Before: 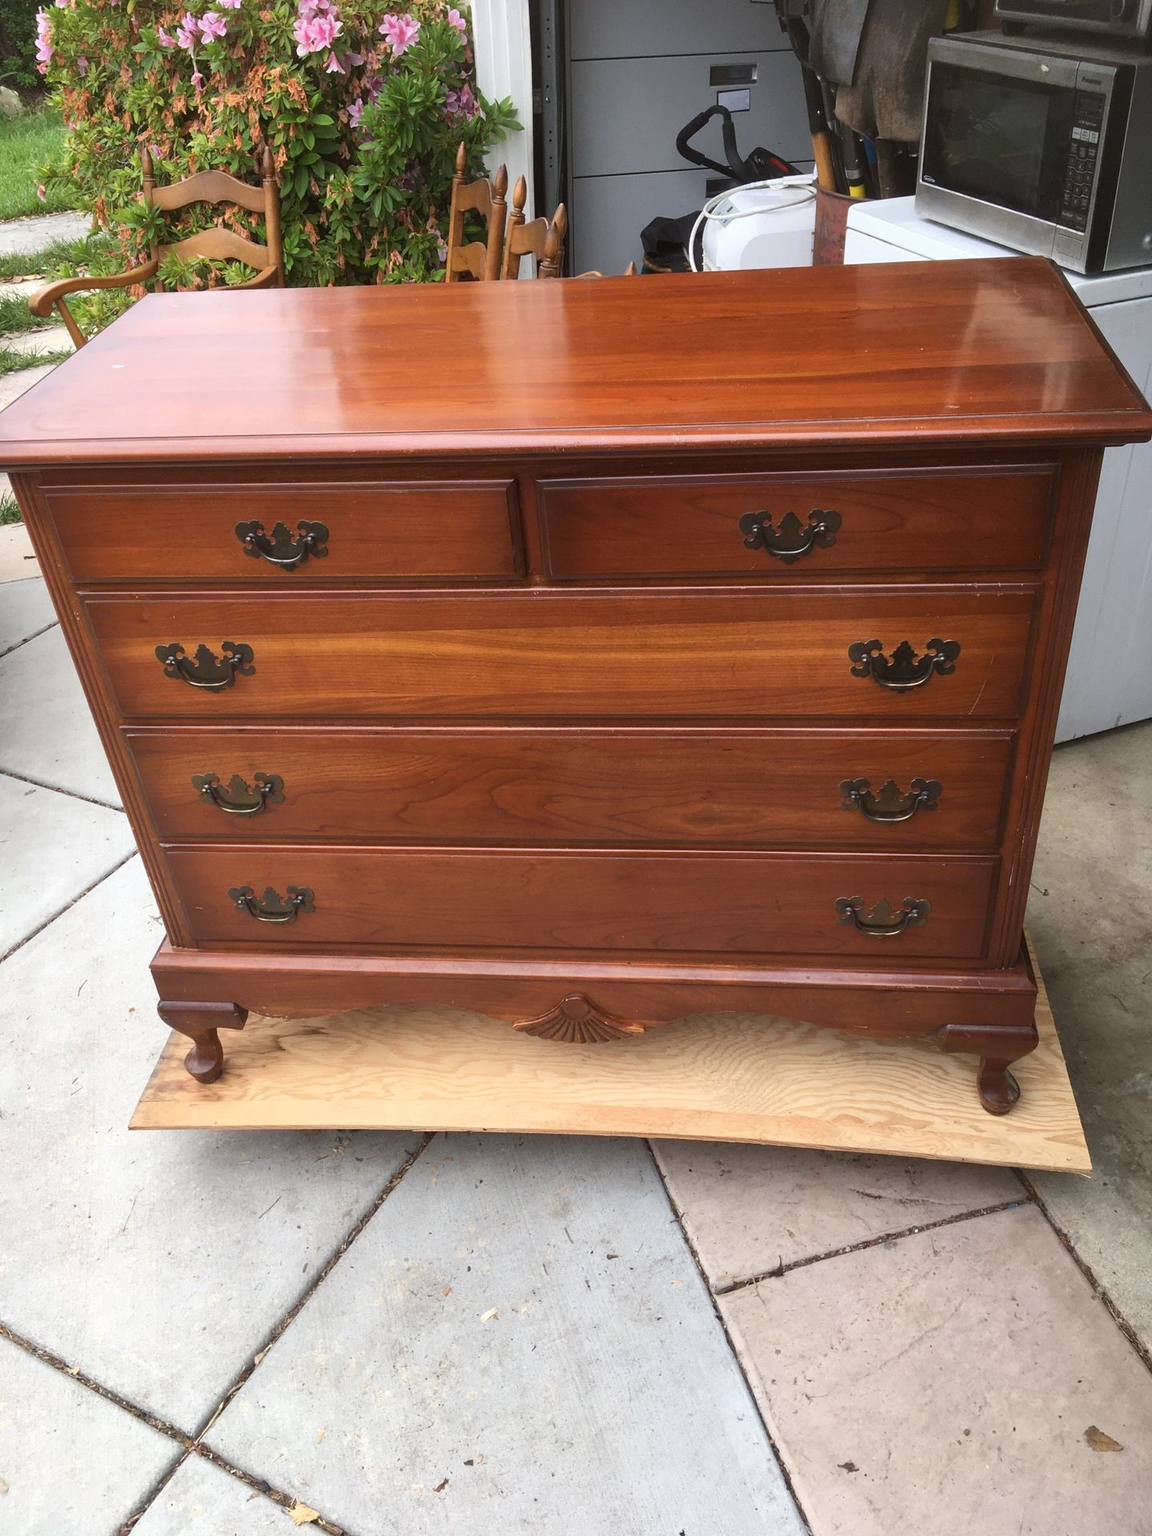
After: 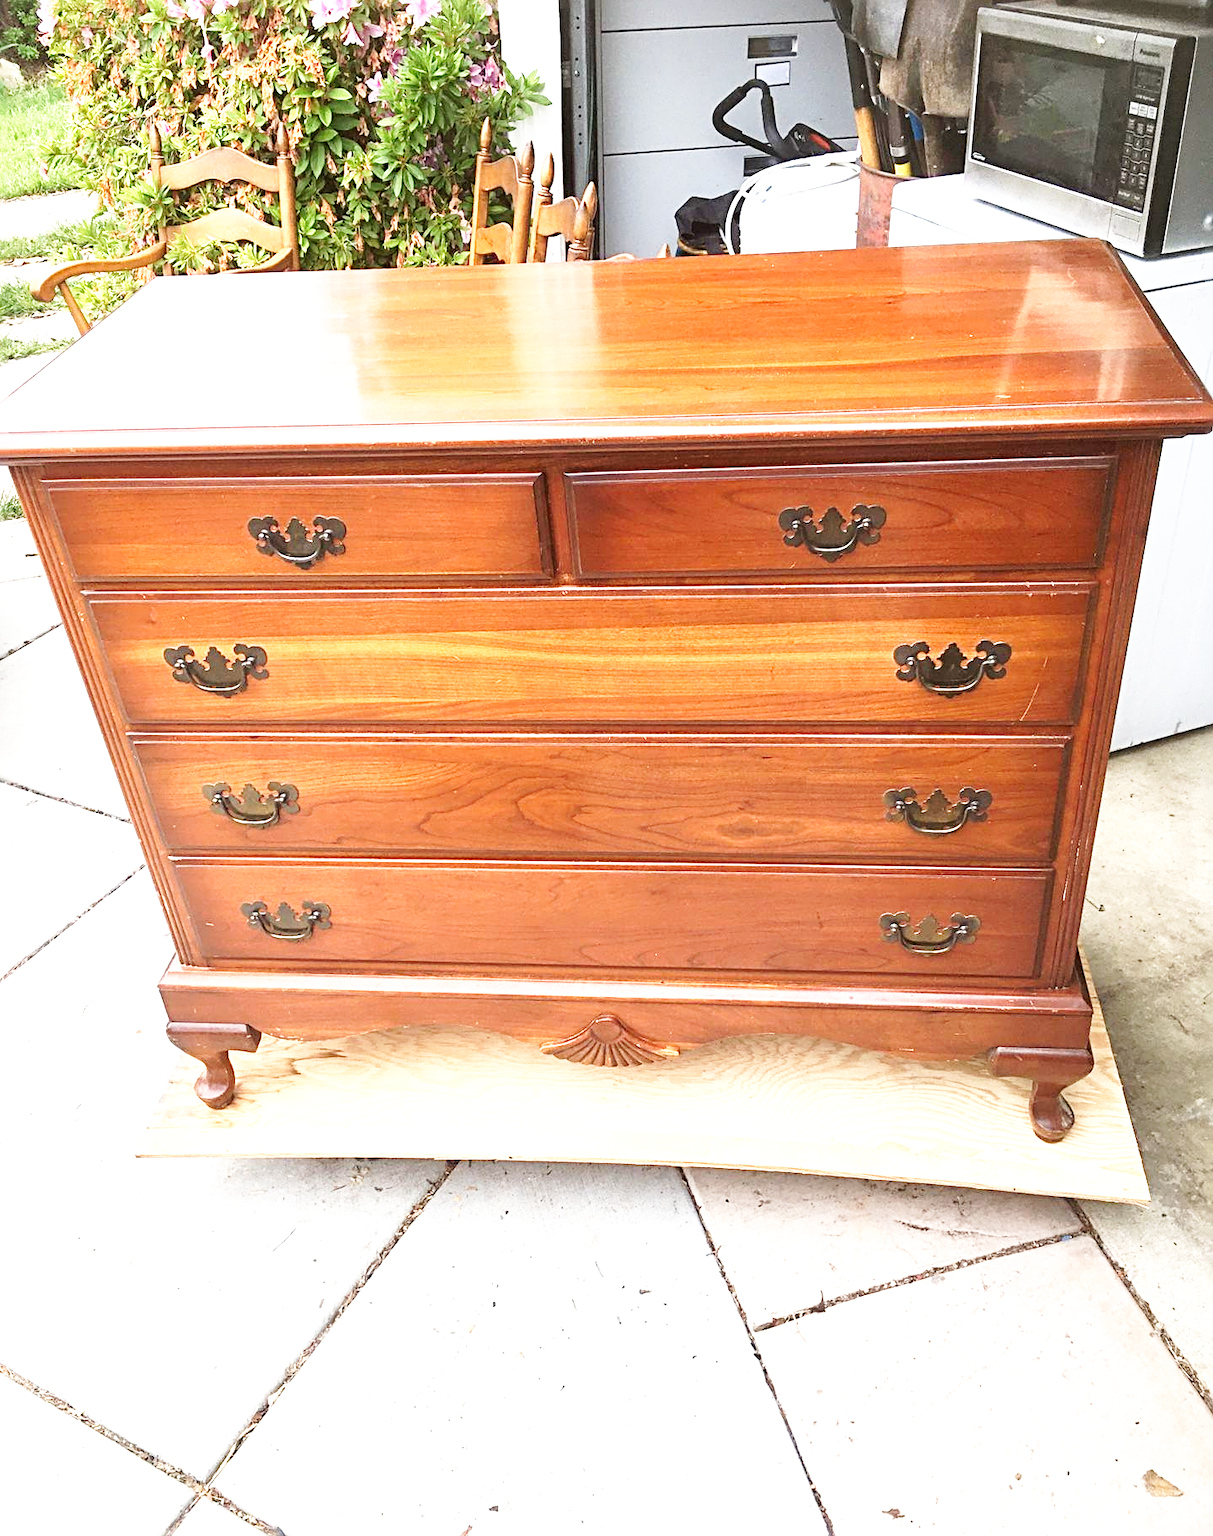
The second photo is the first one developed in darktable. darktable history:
exposure: black level correction 0, exposure 1.199 EV, compensate highlight preservation false
crop and rotate: top 1.987%, bottom 3.064%
base curve: curves: ch0 [(0, 0) (0.005, 0.002) (0.15, 0.3) (0.4, 0.7) (0.75, 0.95) (1, 1)], preserve colors none
sharpen: radius 3.982
